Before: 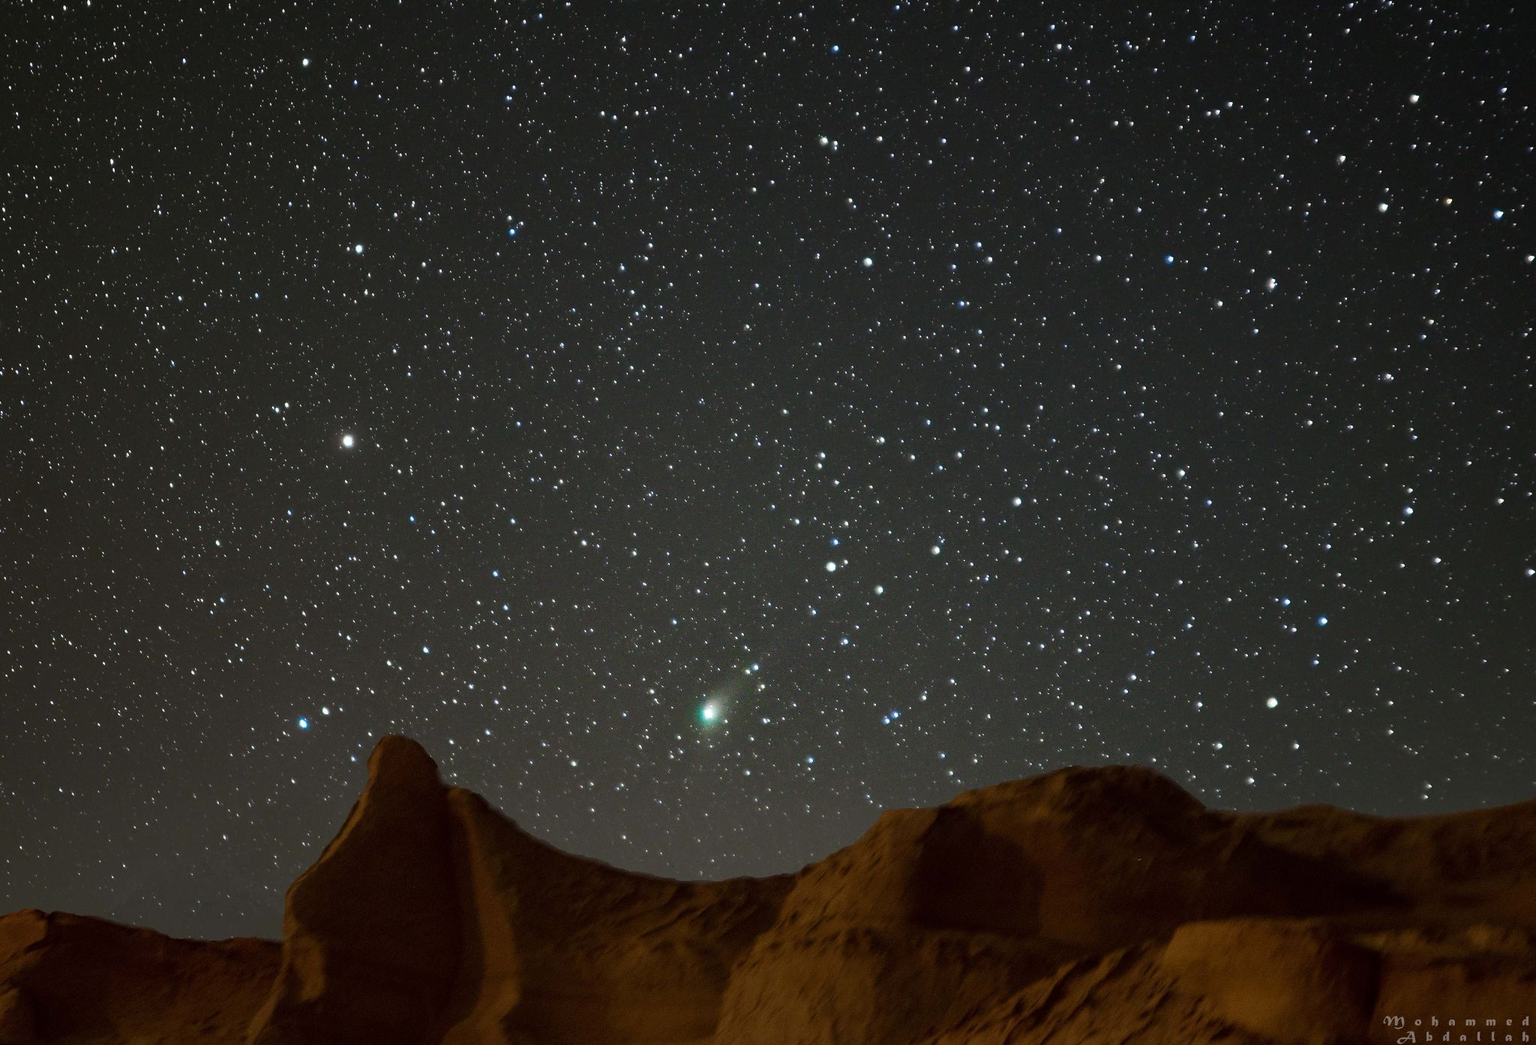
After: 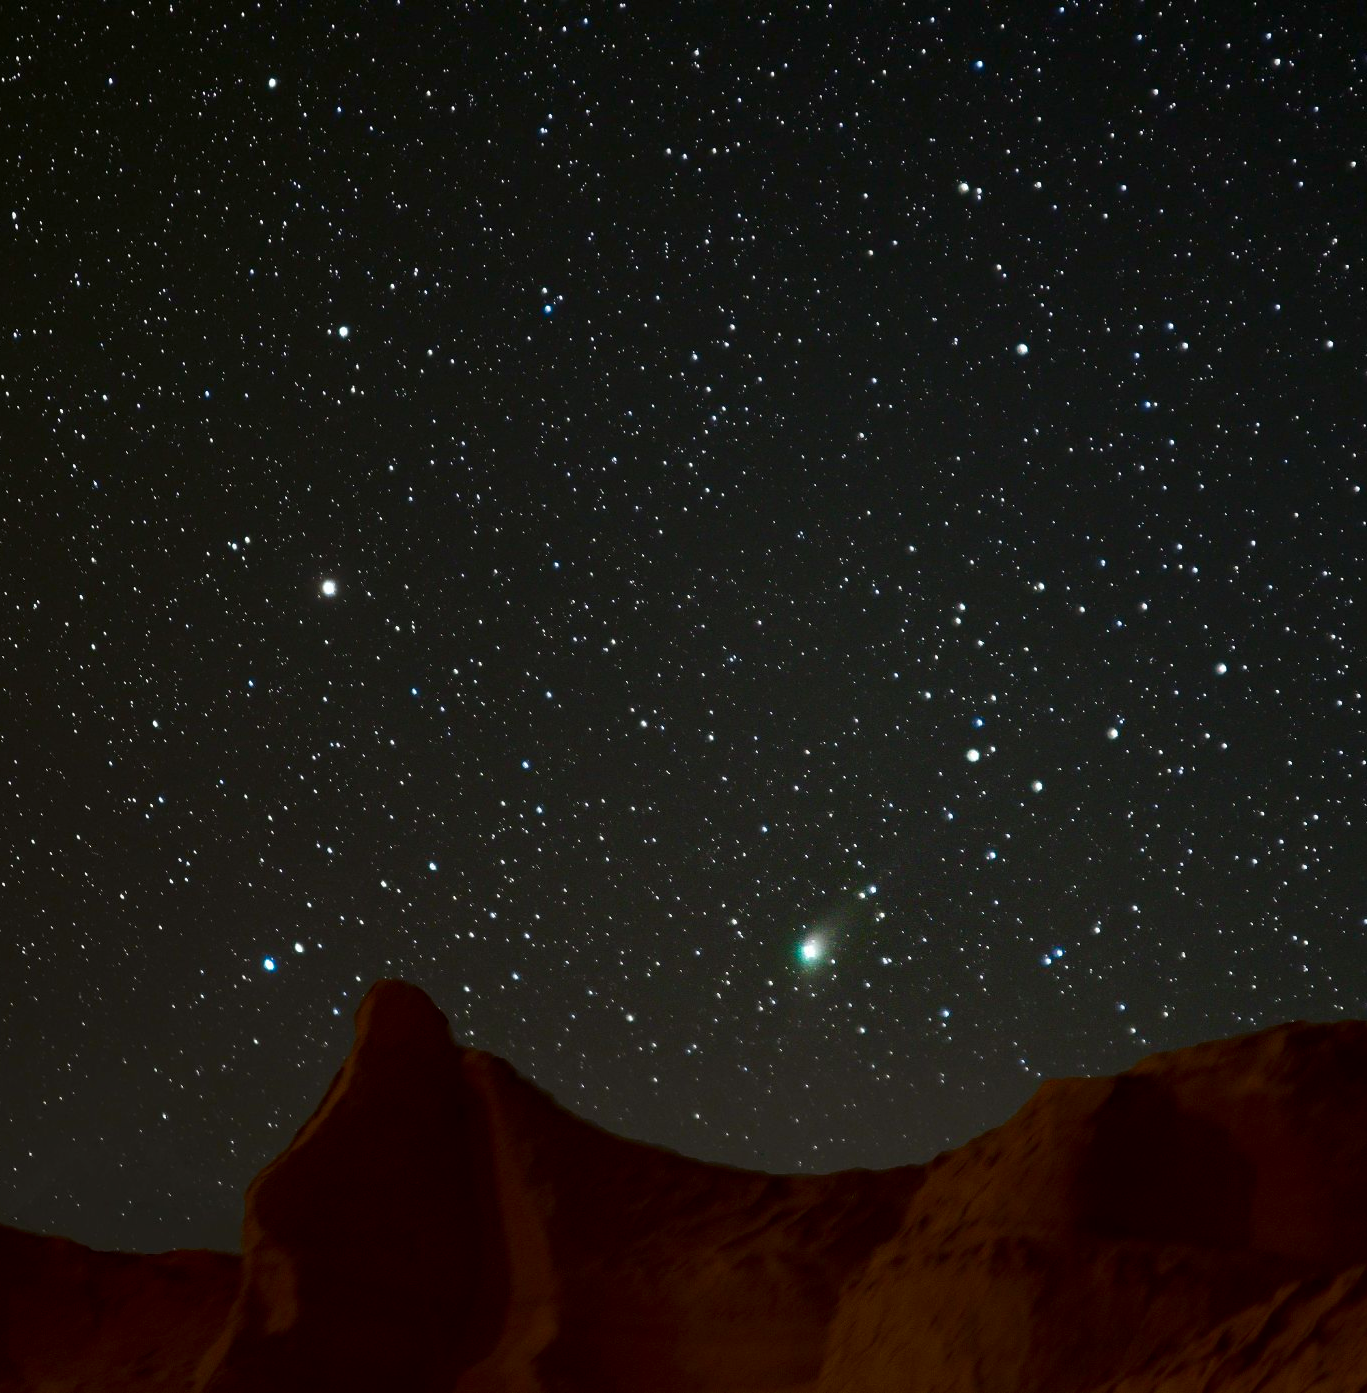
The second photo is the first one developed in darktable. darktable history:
crop and rotate: left 6.604%, right 26.618%
color zones: curves: ch0 [(0.25, 0.5) (0.463, 0.627) (0.484, 0.637) (0.75, 0.5)]
contrast brightness saturation: brightness -0.22, saturation 0.084
